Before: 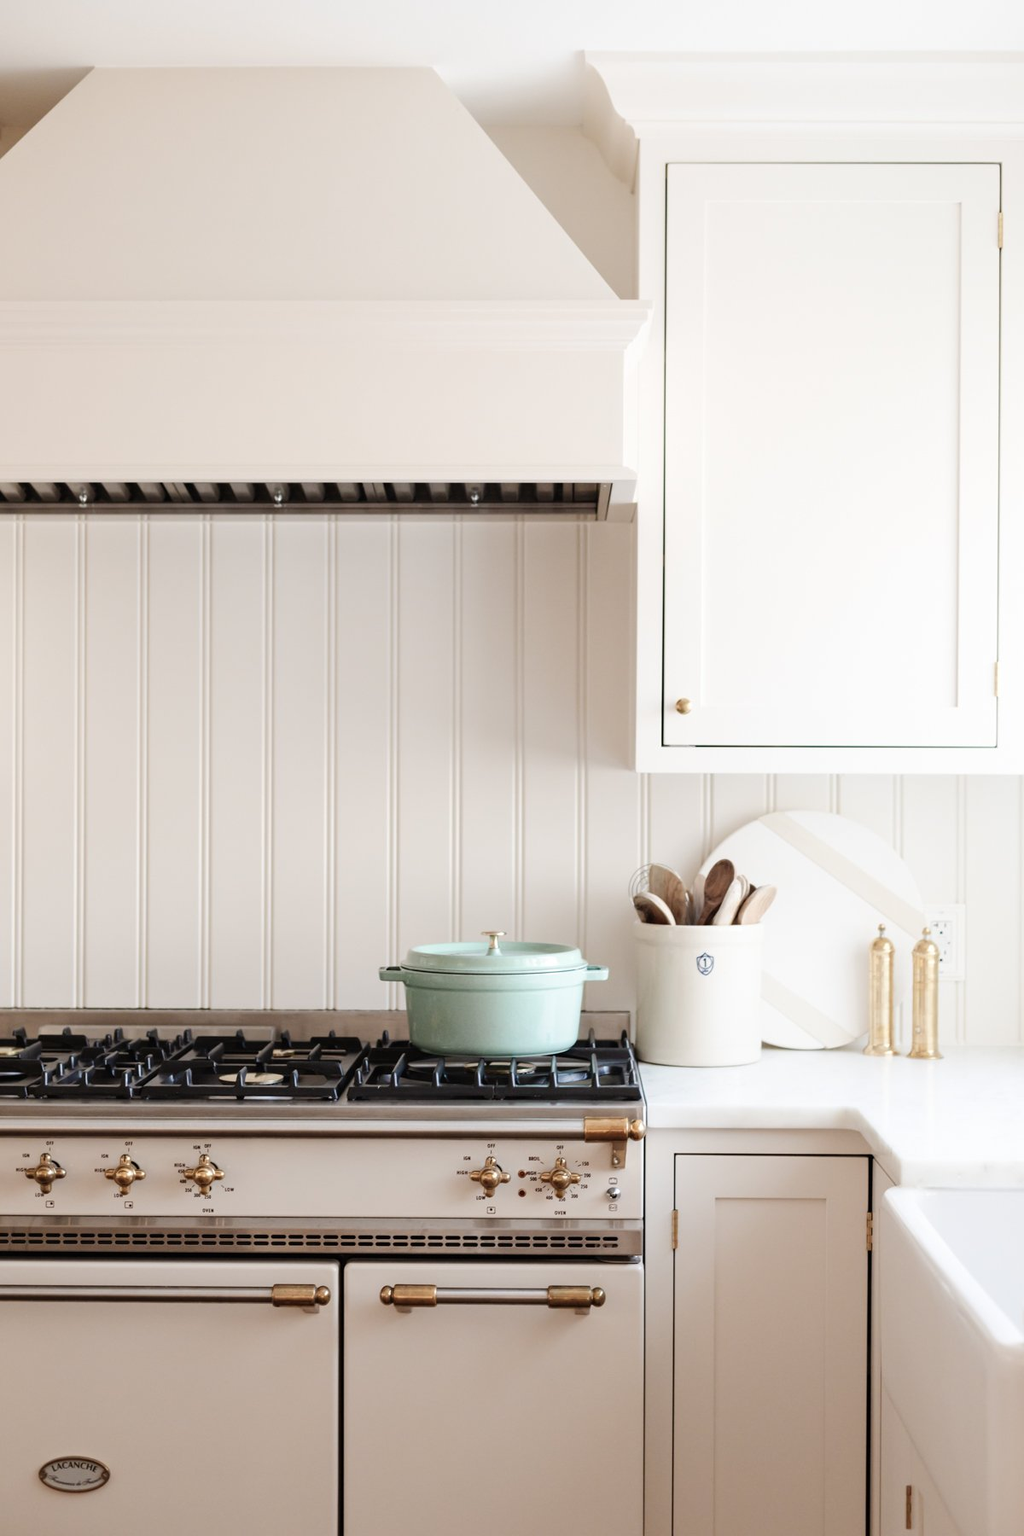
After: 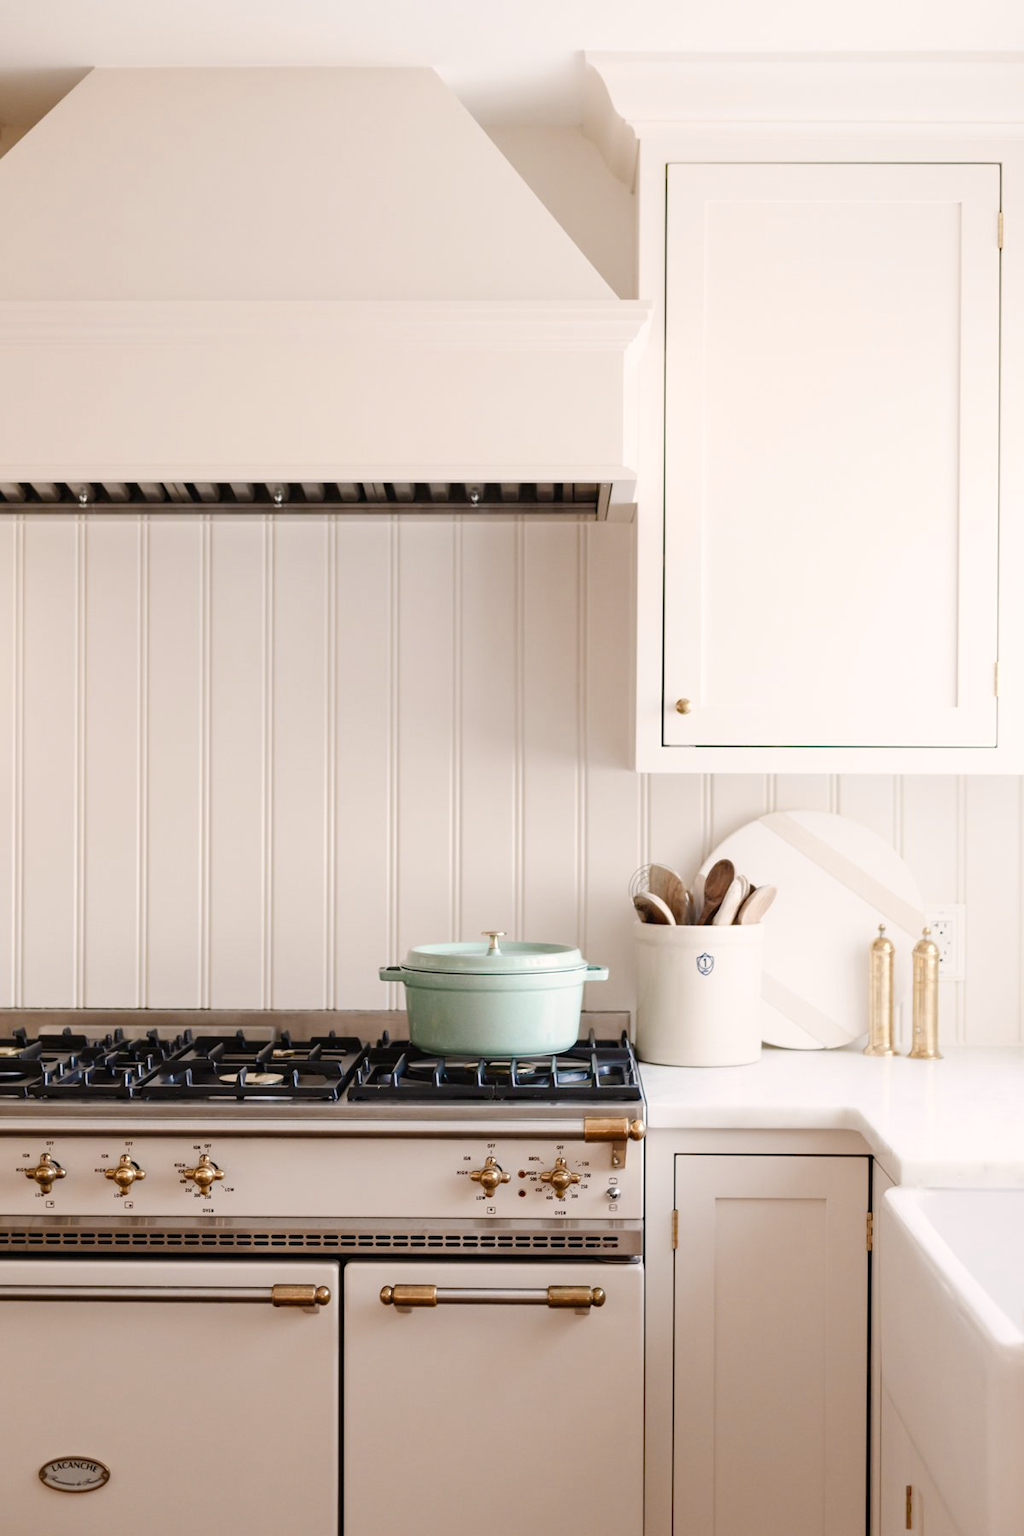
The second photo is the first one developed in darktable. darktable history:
color balance rgb: highlights gain › chroma 1.38%, highlights gain › hue 52°, perceptual saturation grading › global saturation 20%, perceptual saturation grading › highlights -25.242%, perceptual saturation grading › shadows 25.118%
color zones: curves: ch0 [(0.068, 0.464) (0.25, 0.5) (0.48, 0.508) (0.75, 0.536) (0.886, 0.476) (0.967, 0.456)]; ch1 [(0.066, 0.456) (0.25, 0.5) (0.616, 0.508) (0.746, 0.56) (0.934, 0.444)]
